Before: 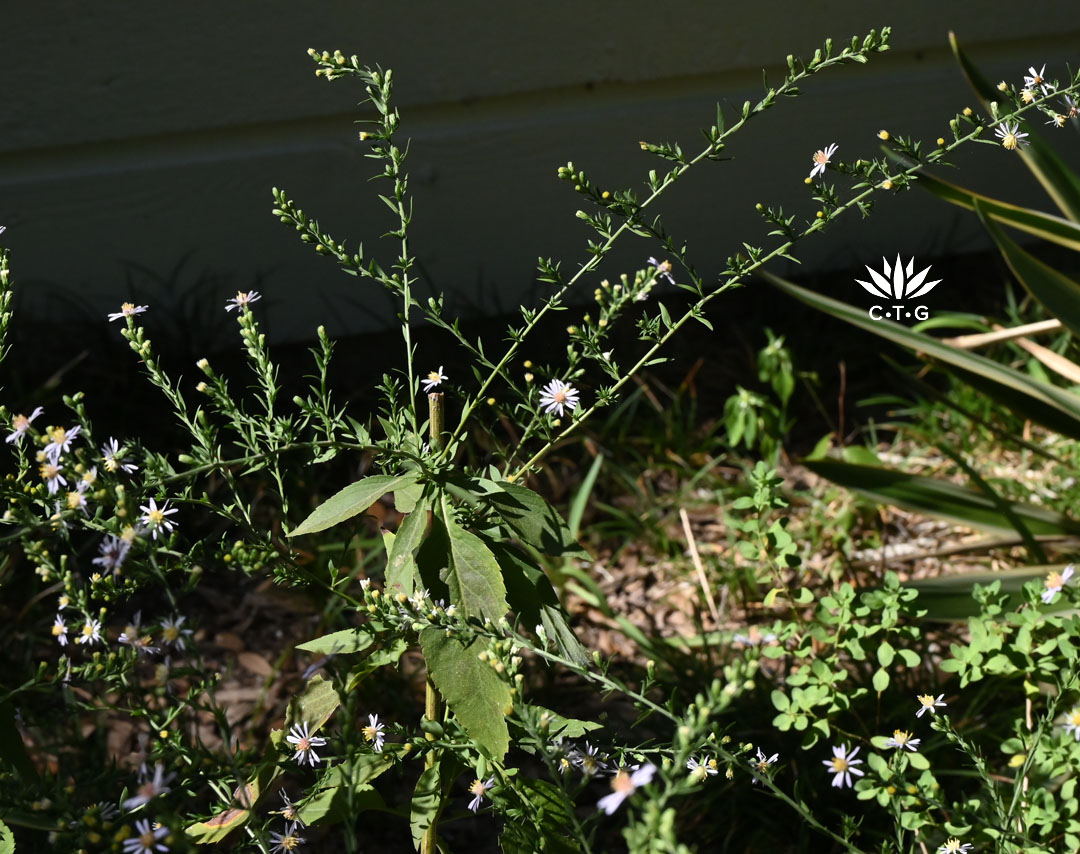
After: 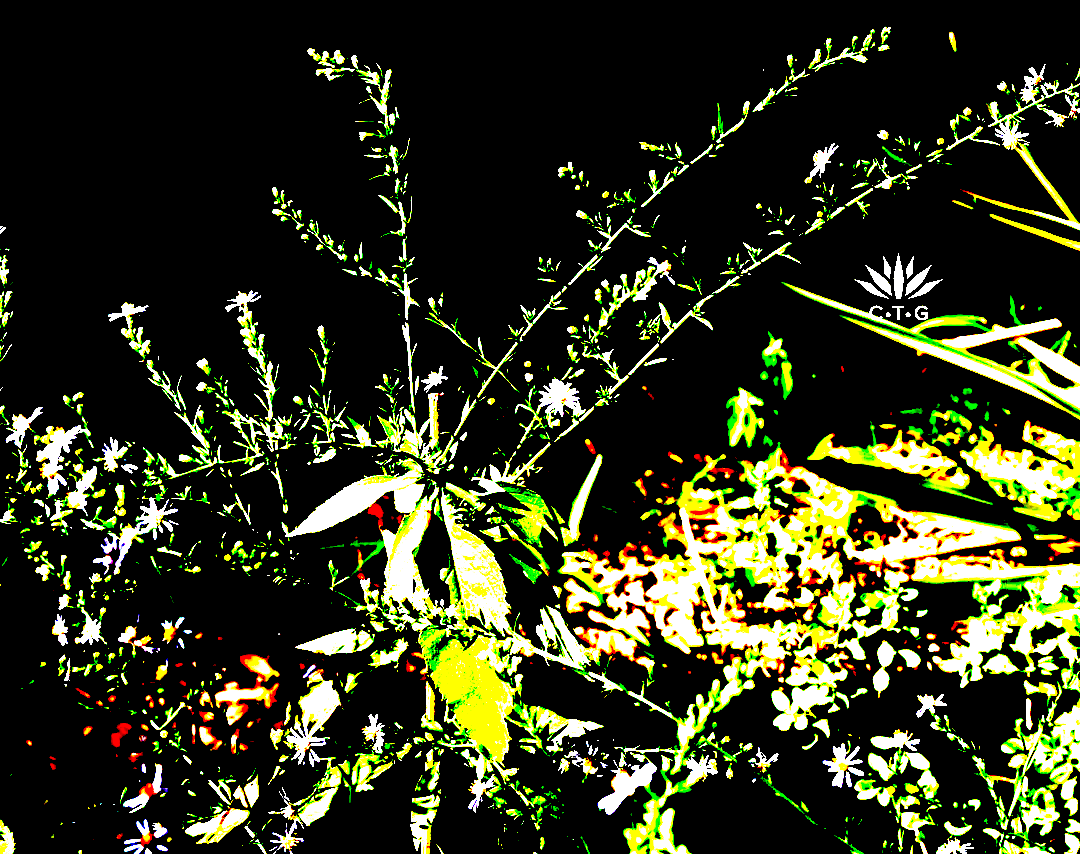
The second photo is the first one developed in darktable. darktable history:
exposure: black level correction 0.1, exposure 3 EV, compensate highlight preservation false
local contrast: highlights 100%, shadows 100%, detail 120%, midtone range 0.2
